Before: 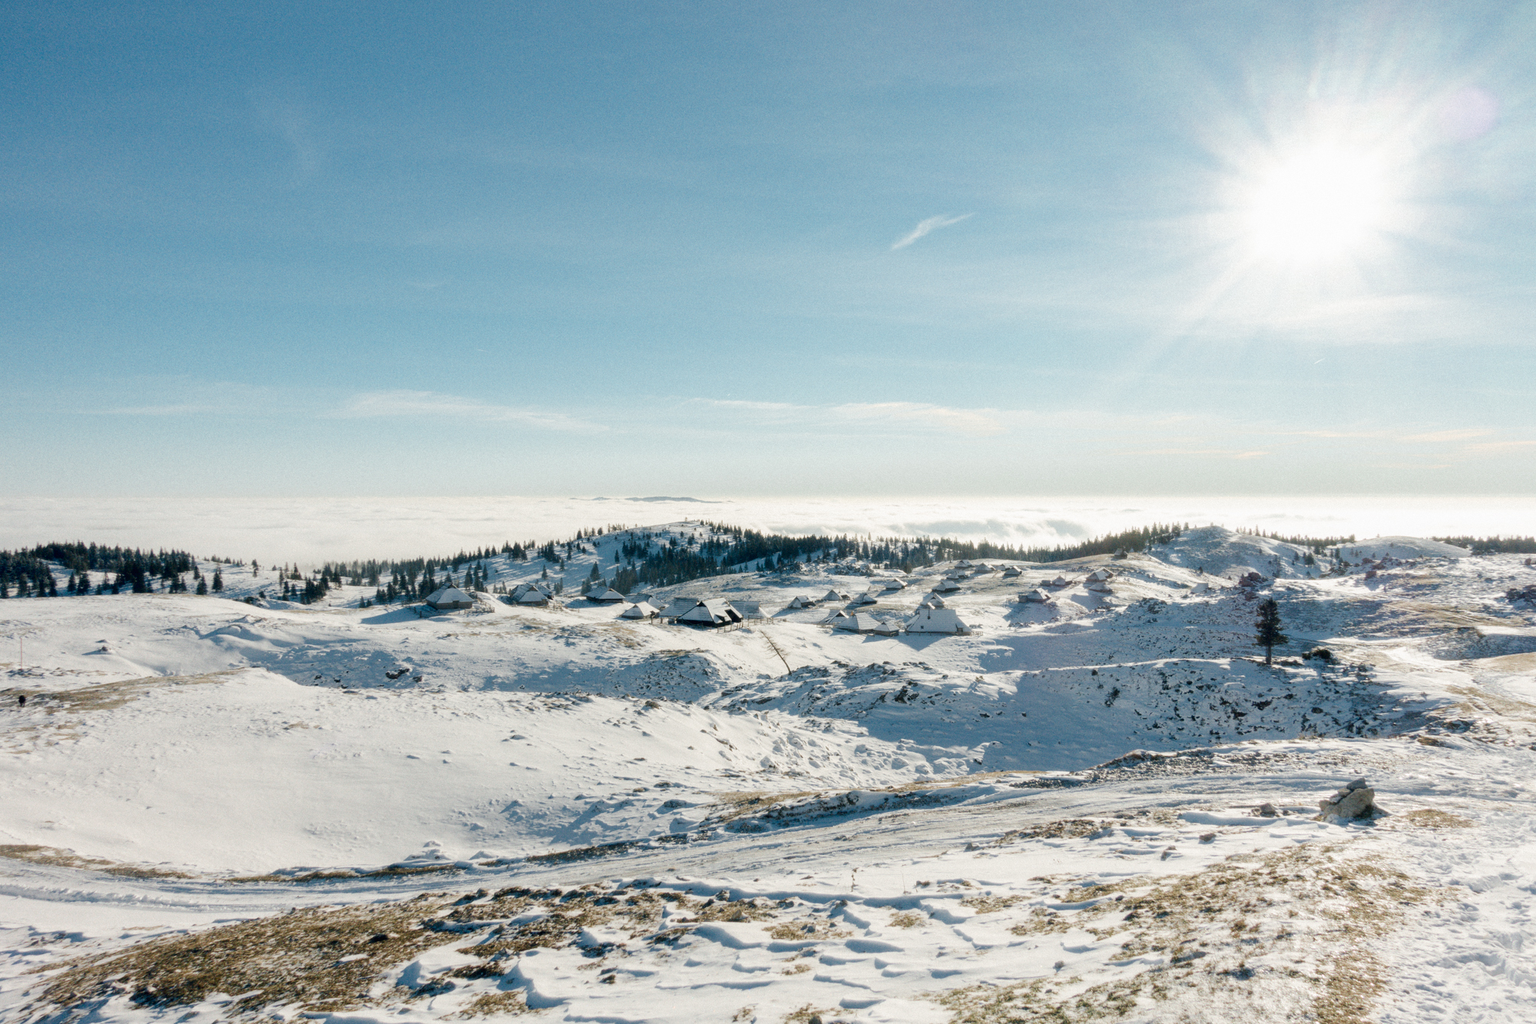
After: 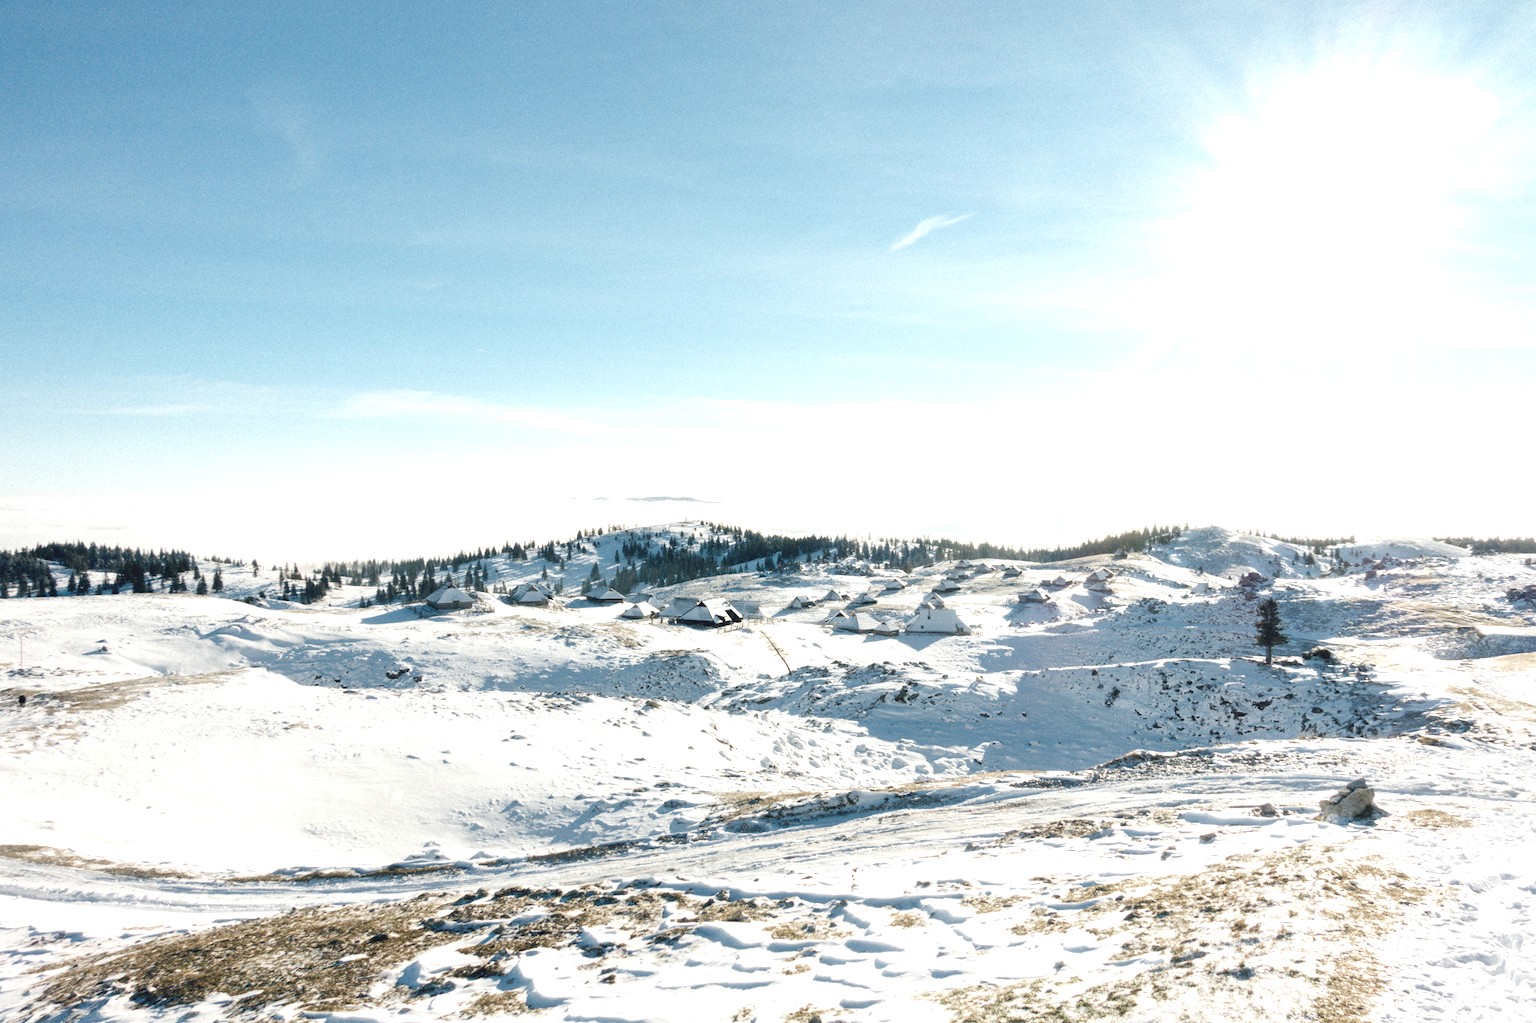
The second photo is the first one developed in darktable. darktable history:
color correction: highlights b* 0.048, saturation 0.871
exposure: black level correction -0.005, exposure 1.006 EV, compensate exposure bias true, compensate highlight preservation false
